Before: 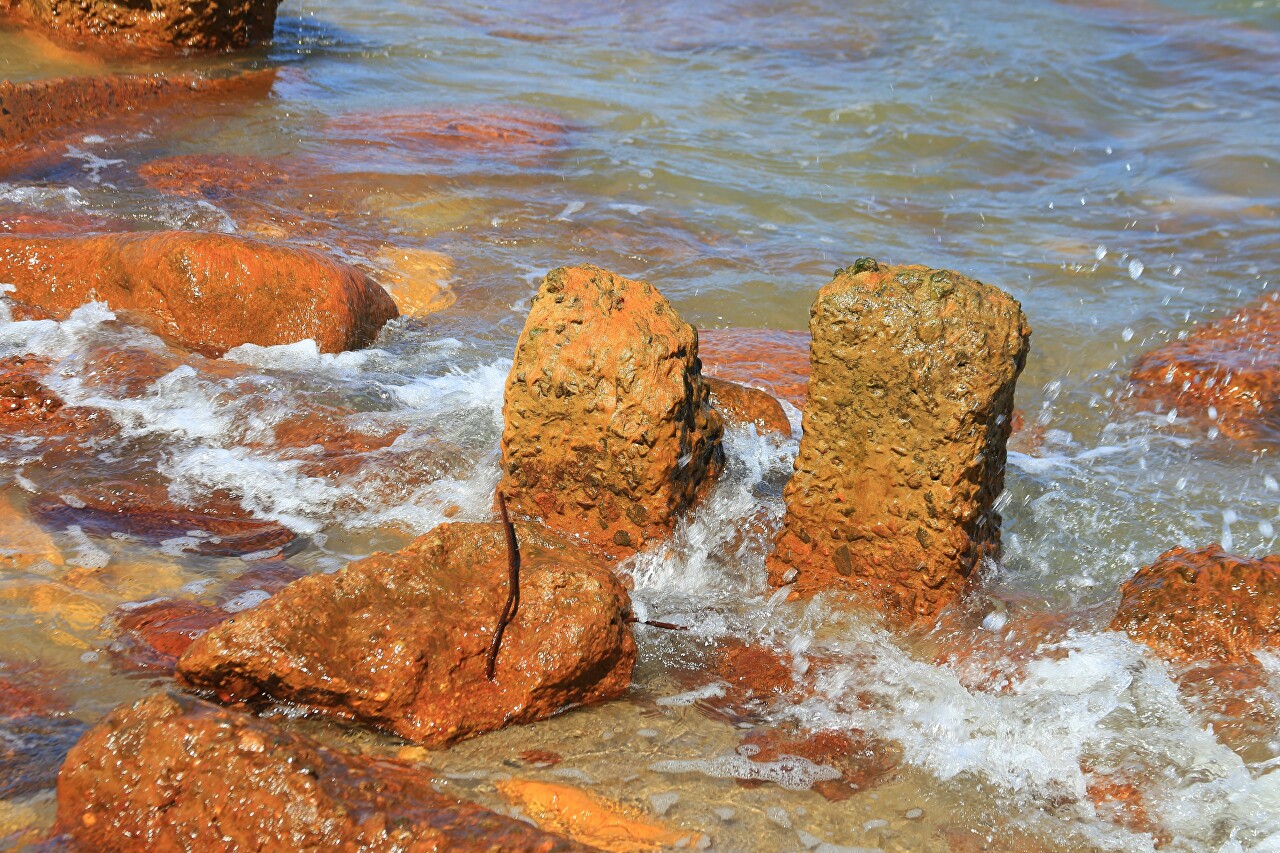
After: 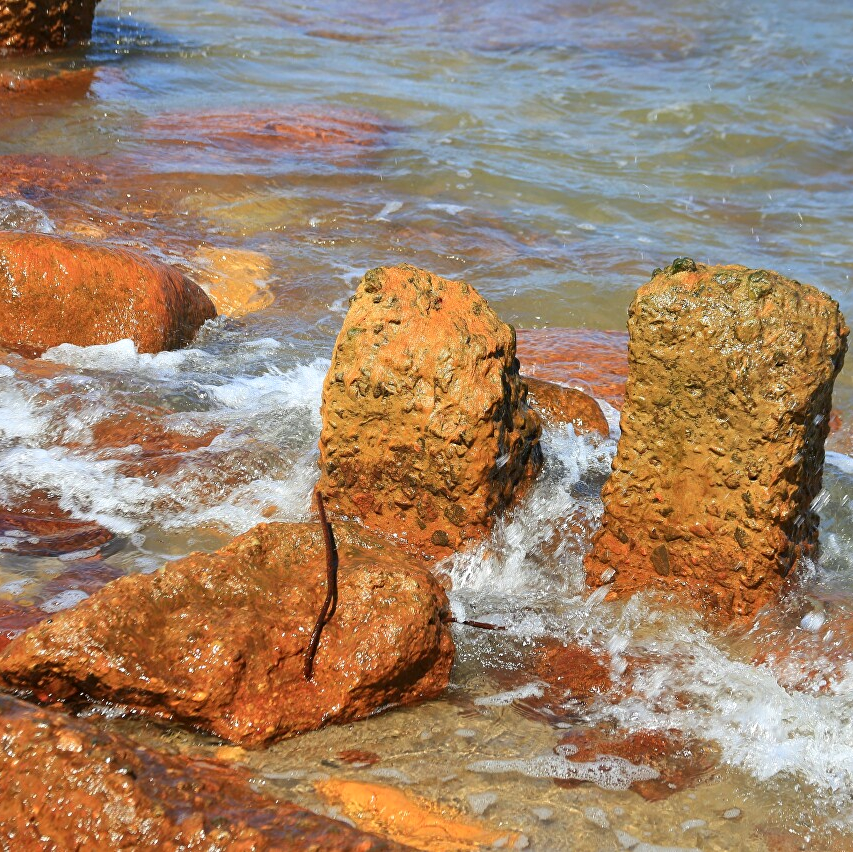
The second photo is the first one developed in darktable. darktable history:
local contrast: mode bilateral grid, contrast 20, coarseness 50, detail 120%, midtone range 0.2
crop and rotate: left 14.292%, right 19.041%
